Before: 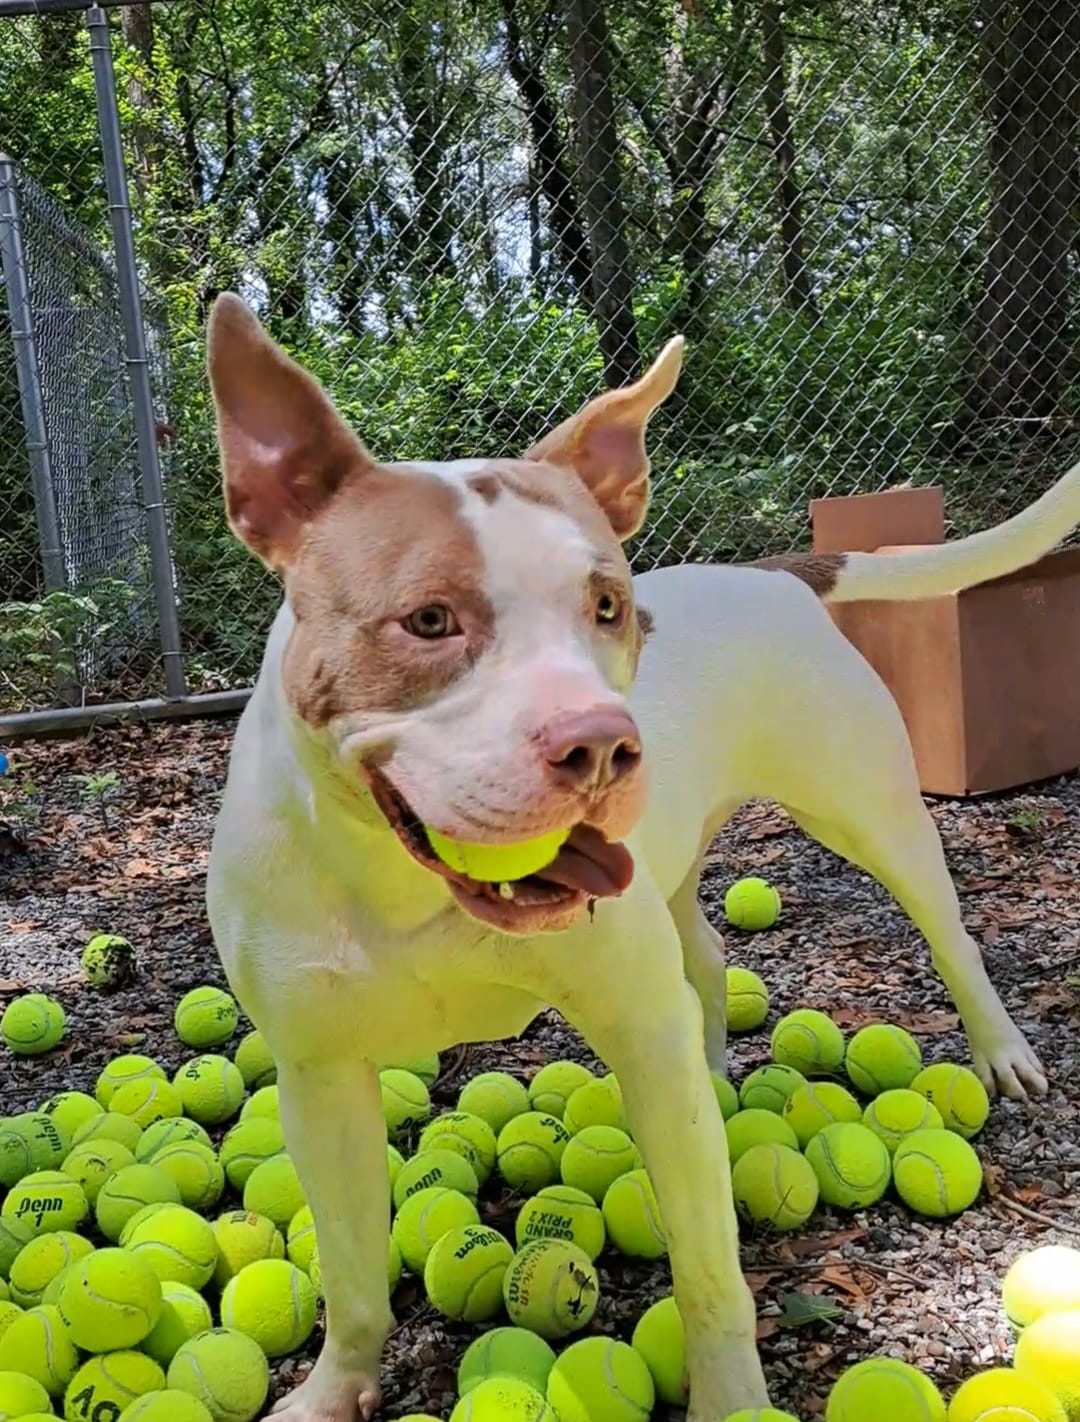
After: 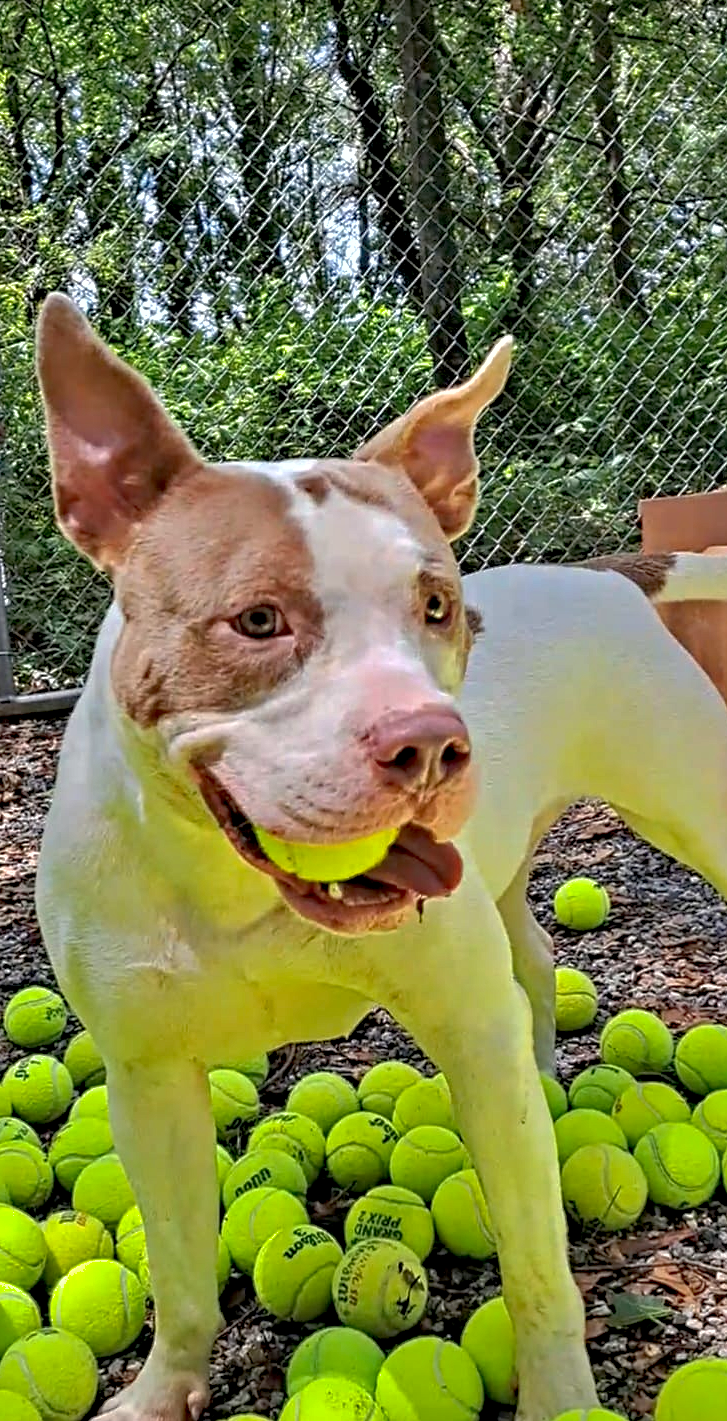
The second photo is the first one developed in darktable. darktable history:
exposure: exposure 0.241 EV, compensate highlight preservation false
shadows and highlights: on, module defaults
crop and rotate: left 15.837%, right 16.809%
contrast equalizer: octaves 7, y [[0.502, 0.517, 0.543, 0.576, 0.611, 0.631], [0.5 ×6], [0.5 ×6], [0 ×6], [0 ×6]]
haze removal: compatibility mode true, adaptive false
